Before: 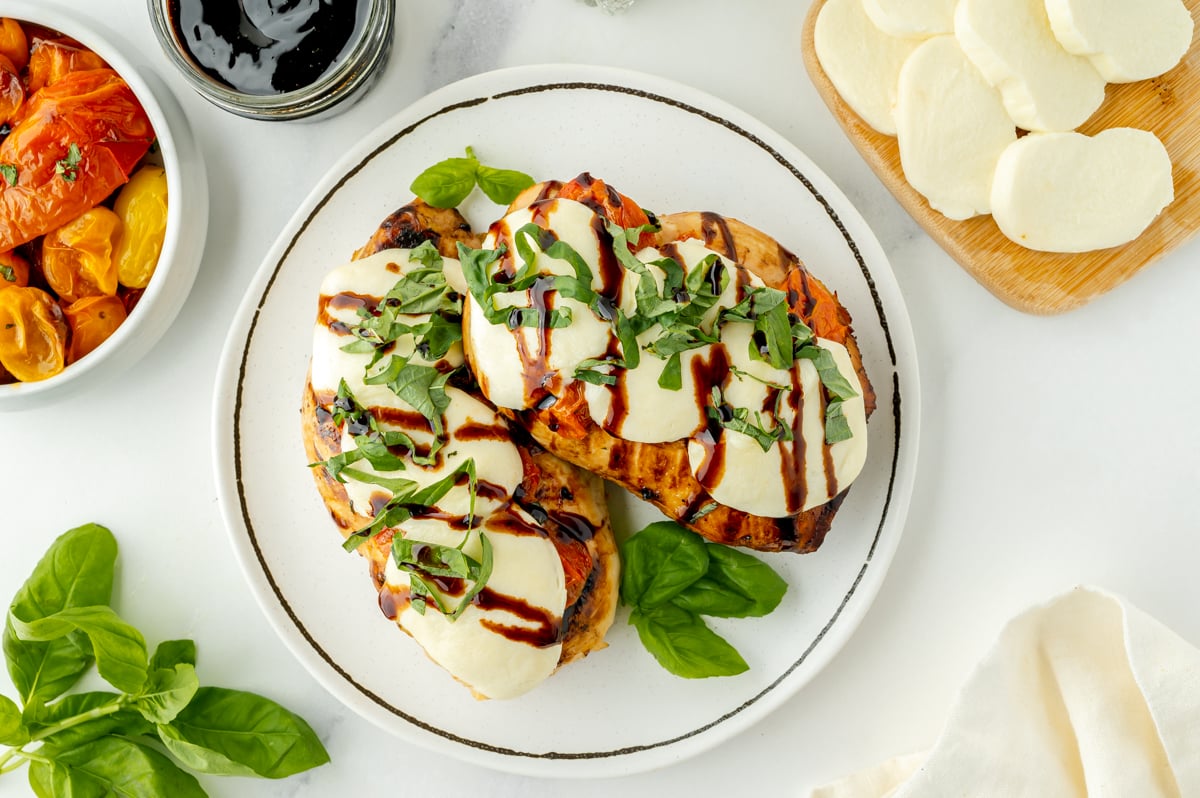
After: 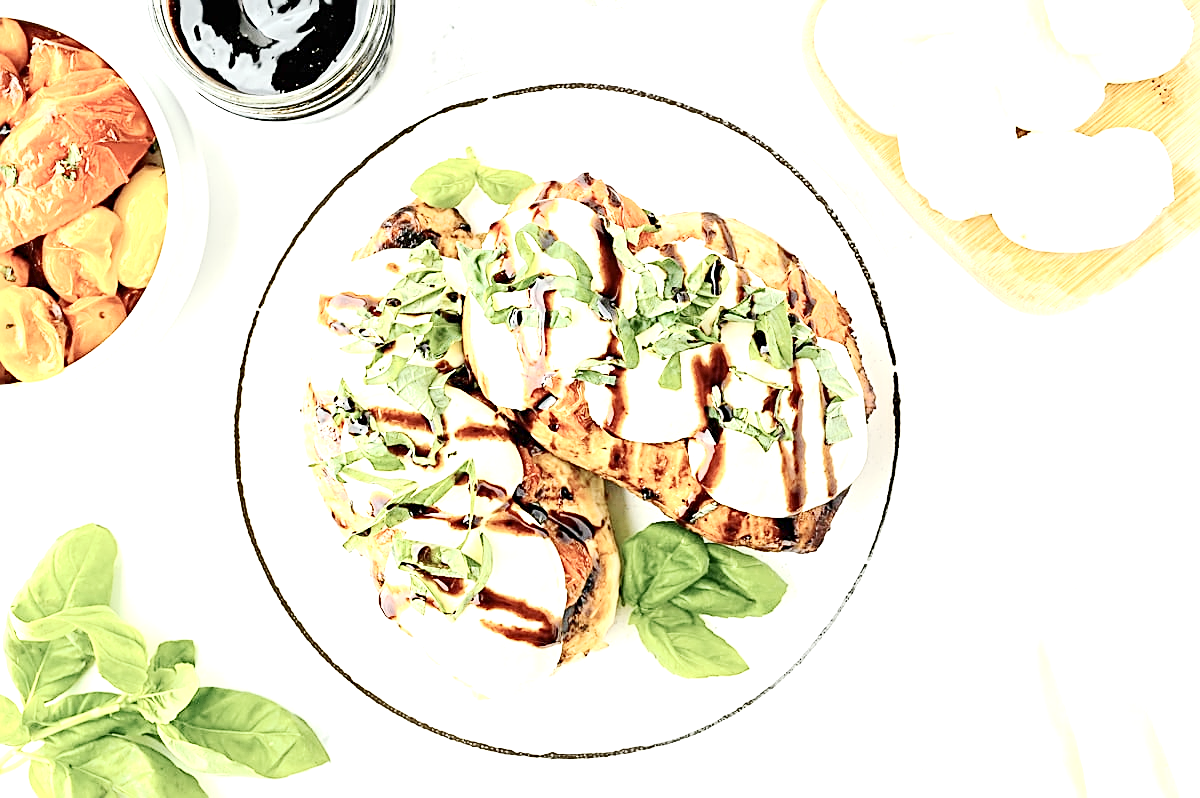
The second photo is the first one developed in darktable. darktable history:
contrast brightness saturation: contrast 0.25, saturation -0.31
exposure: black level correction 0, exposure 1.45 EV, compensate exposure bias true, compensate highlight preservation false
sharpen: amount 0.901
base curve: curves: ch0 [(0, 0) (0.158, 0.273) (0.879, 0.895) (1, 1)], preserve colors none
